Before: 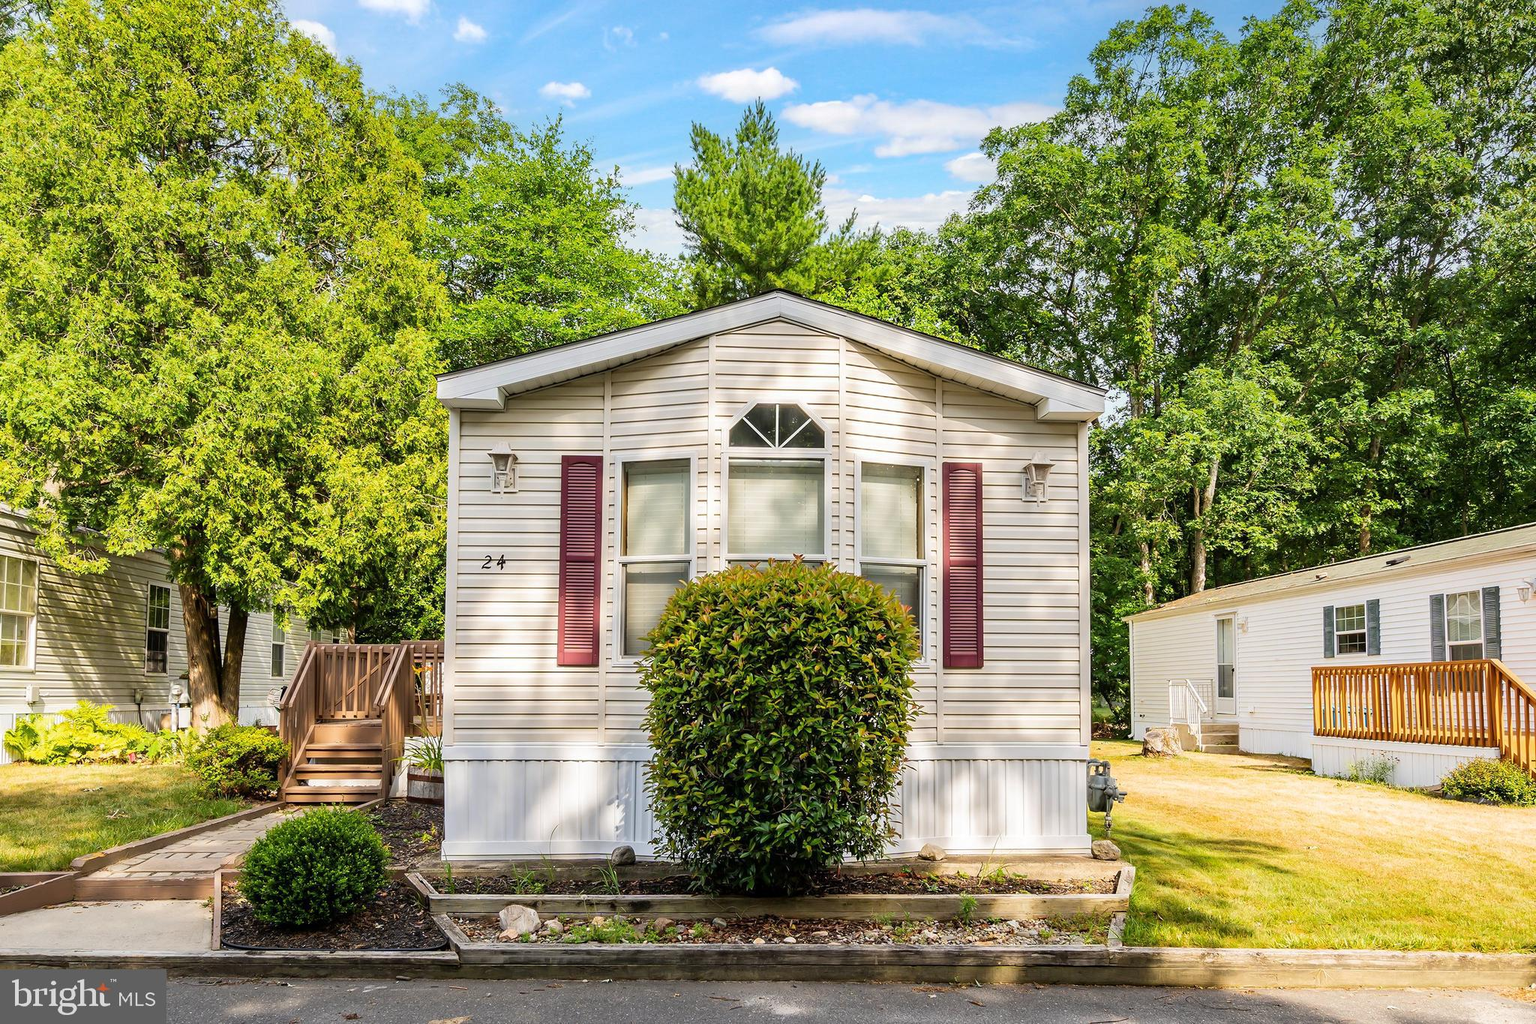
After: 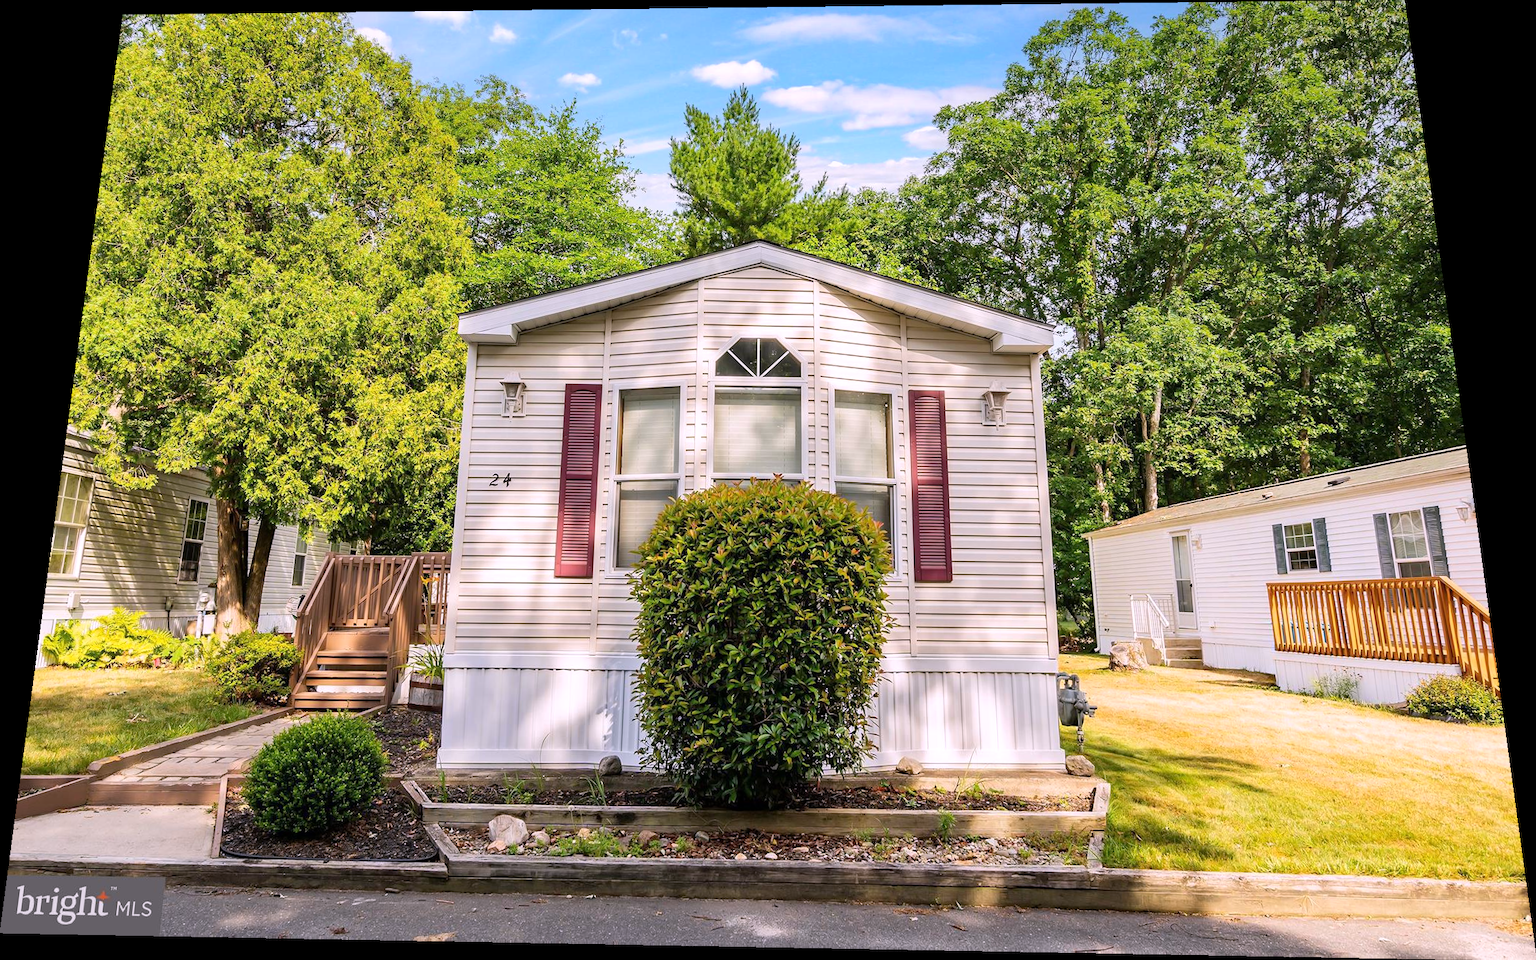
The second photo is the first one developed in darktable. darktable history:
rotate and perspective: rotation 0.128°, lens shift (vertical) -0.181, lens shift (horizontal) -0.044, shear 0.001, automatic cropping off
white balance: red 1.05, blue 1.072
